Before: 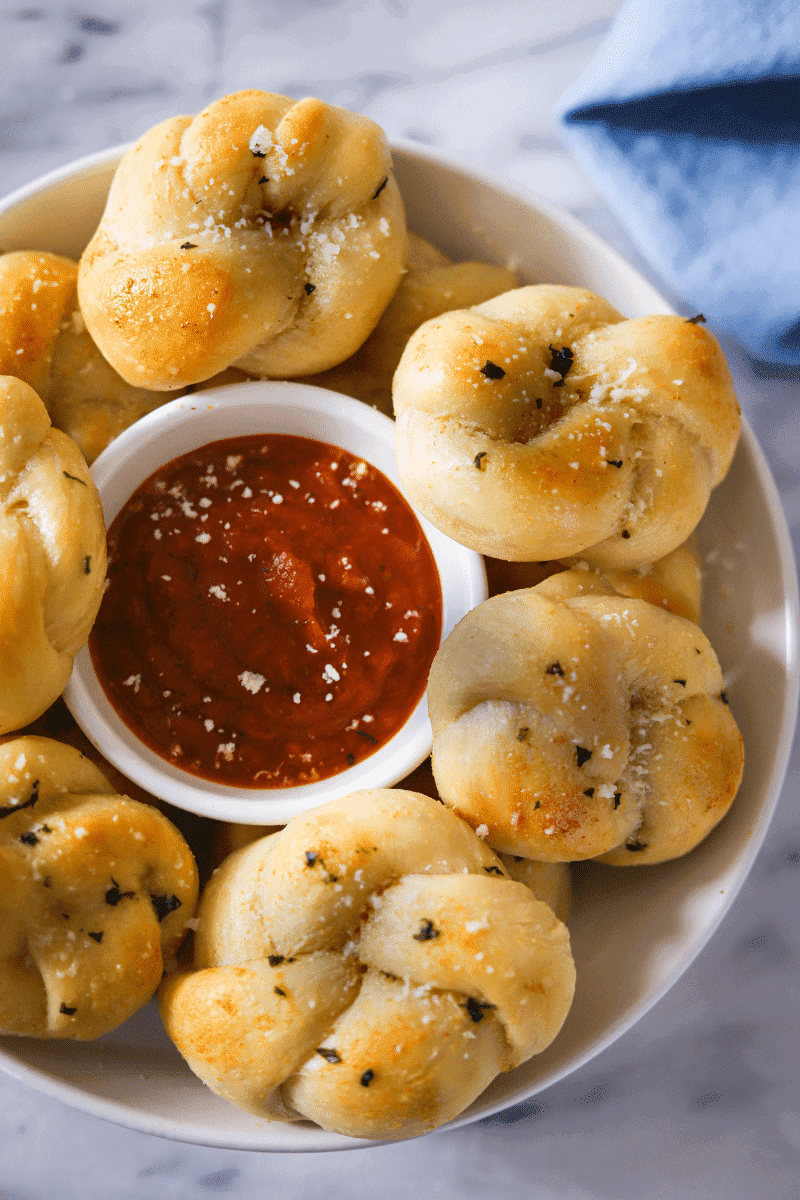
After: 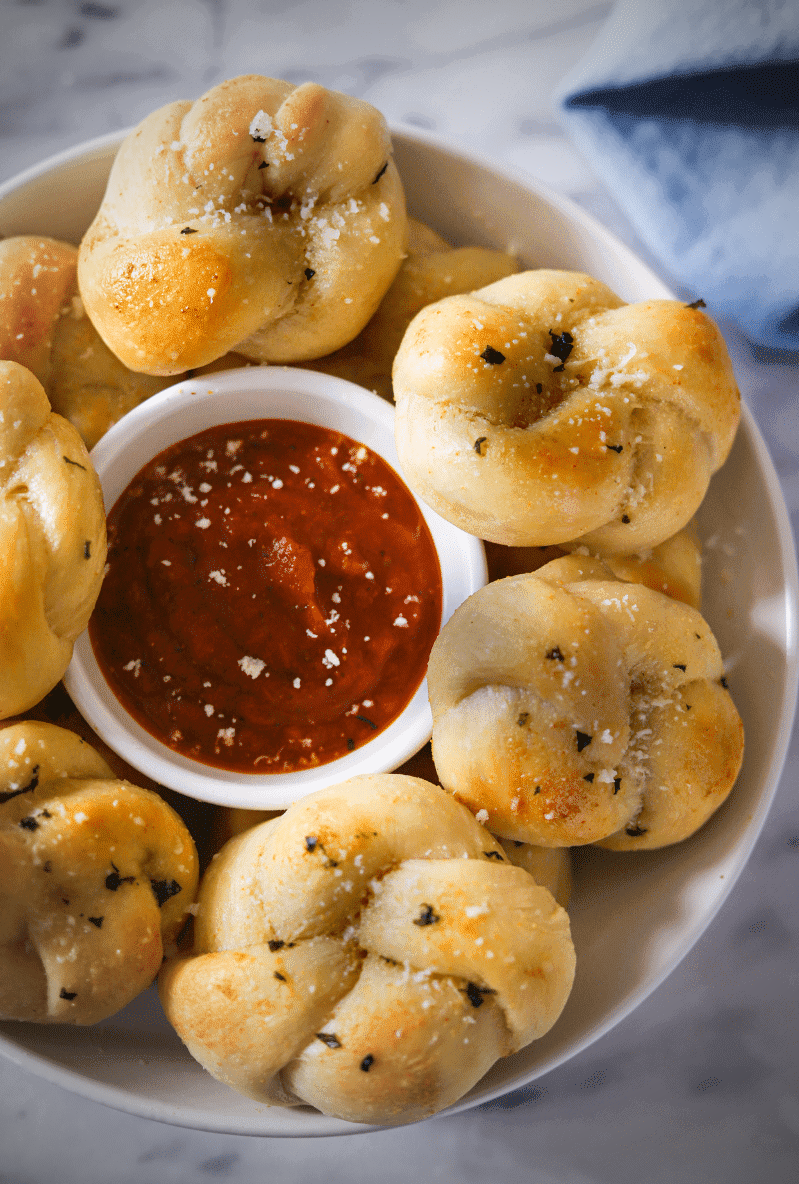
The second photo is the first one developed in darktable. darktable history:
vignetting: fall-off start 66.95%, brightness -0.575, width/height ratio 1.01
crop: top 1.325%, right 0.1%
